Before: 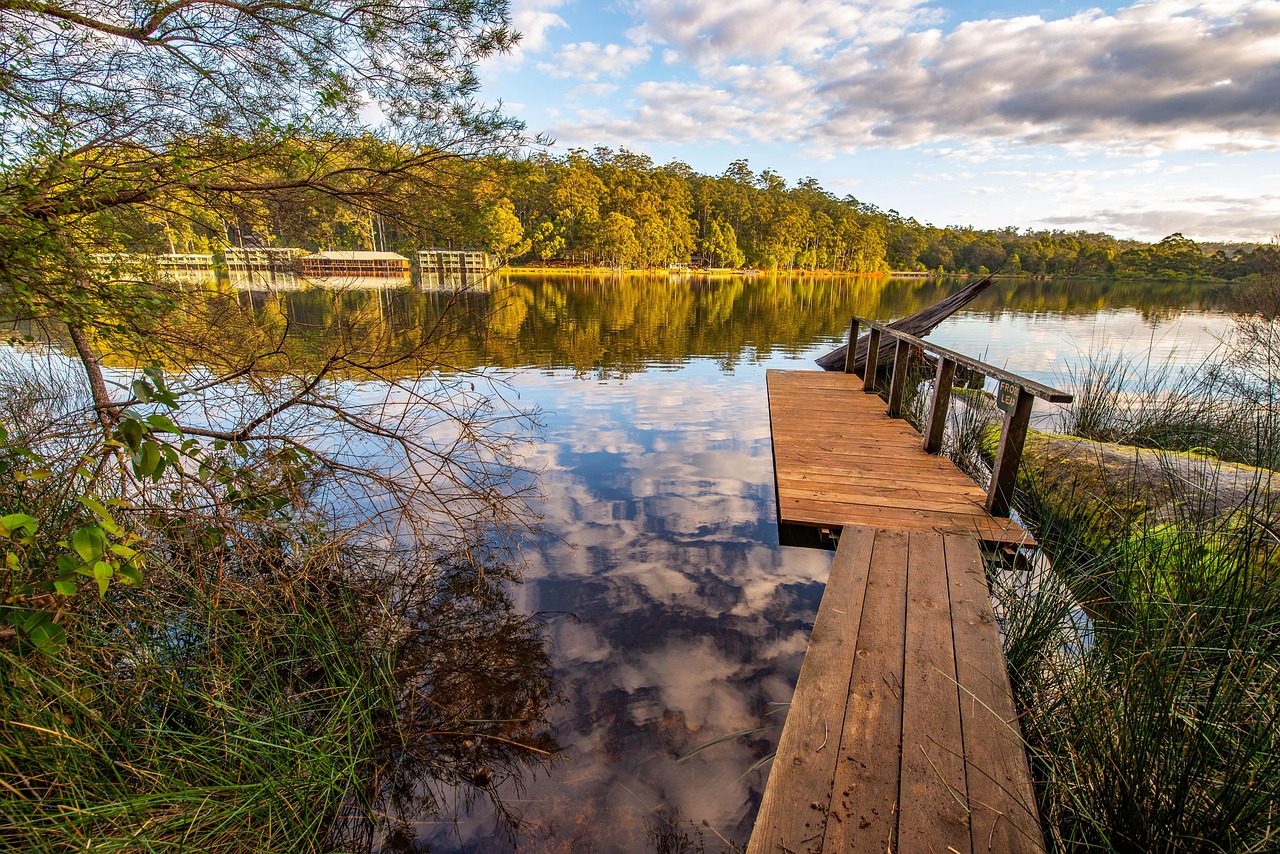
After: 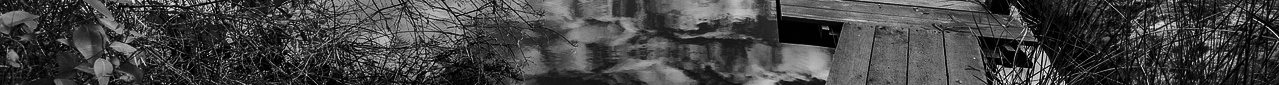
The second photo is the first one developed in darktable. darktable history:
crop and rotate: top 59.084%, bottom 30.916%
contrast brightness saturation: contrast 0.22, brightness -0.19, saturation 0.24
velvia: on, module defaults
monochrome: on, module defaults
